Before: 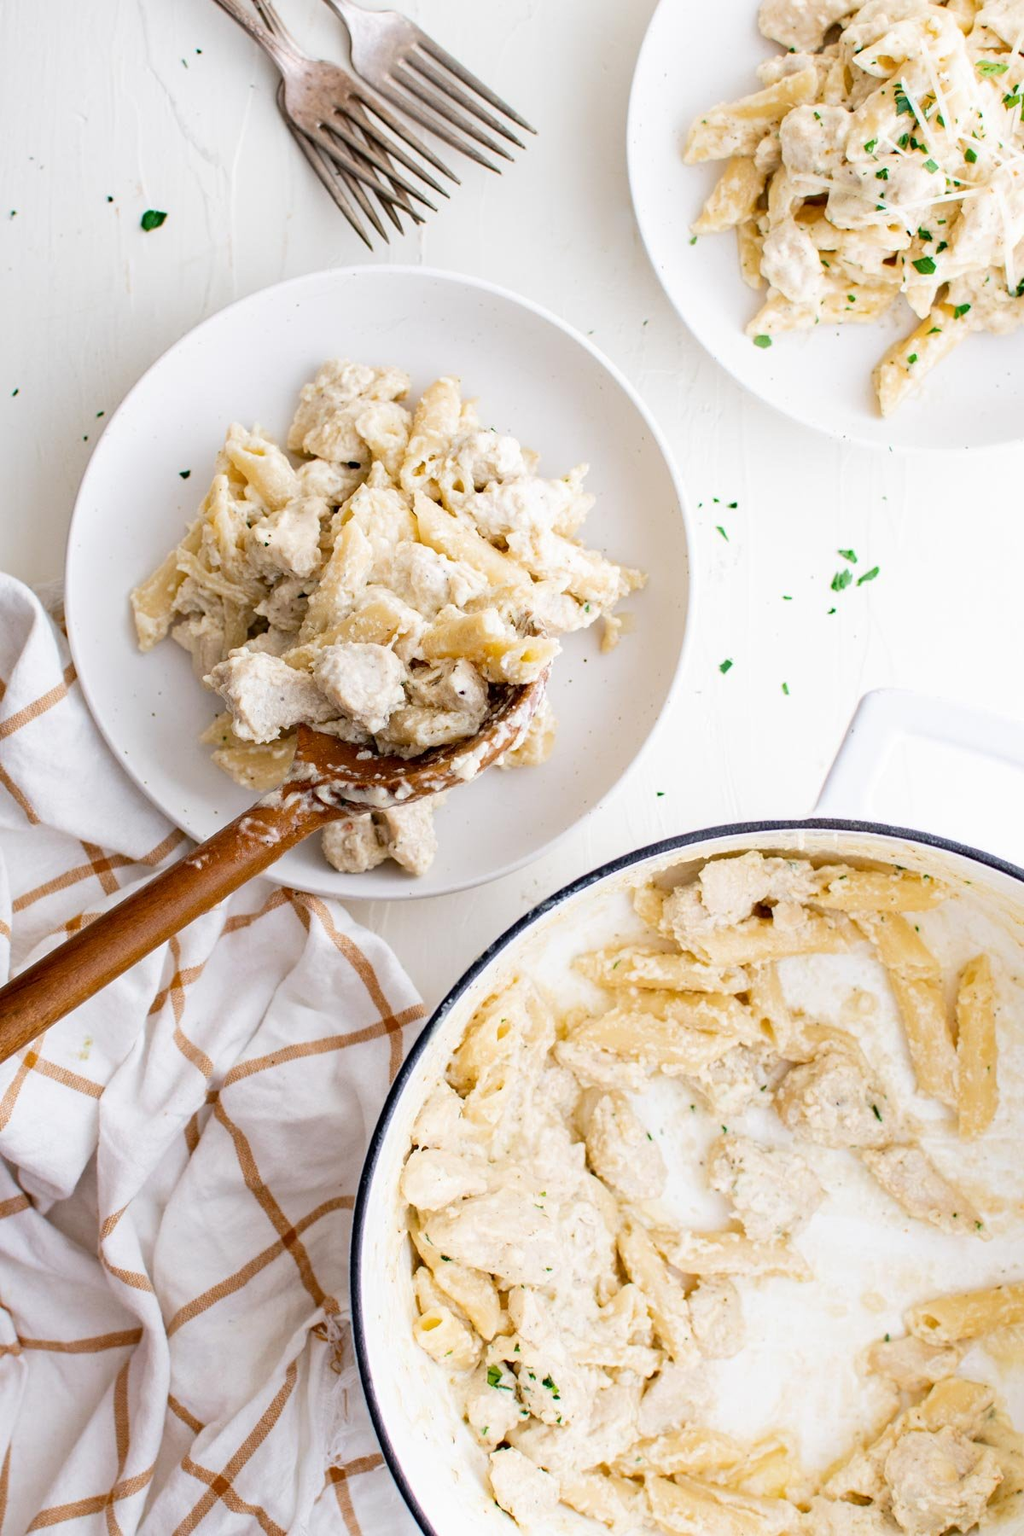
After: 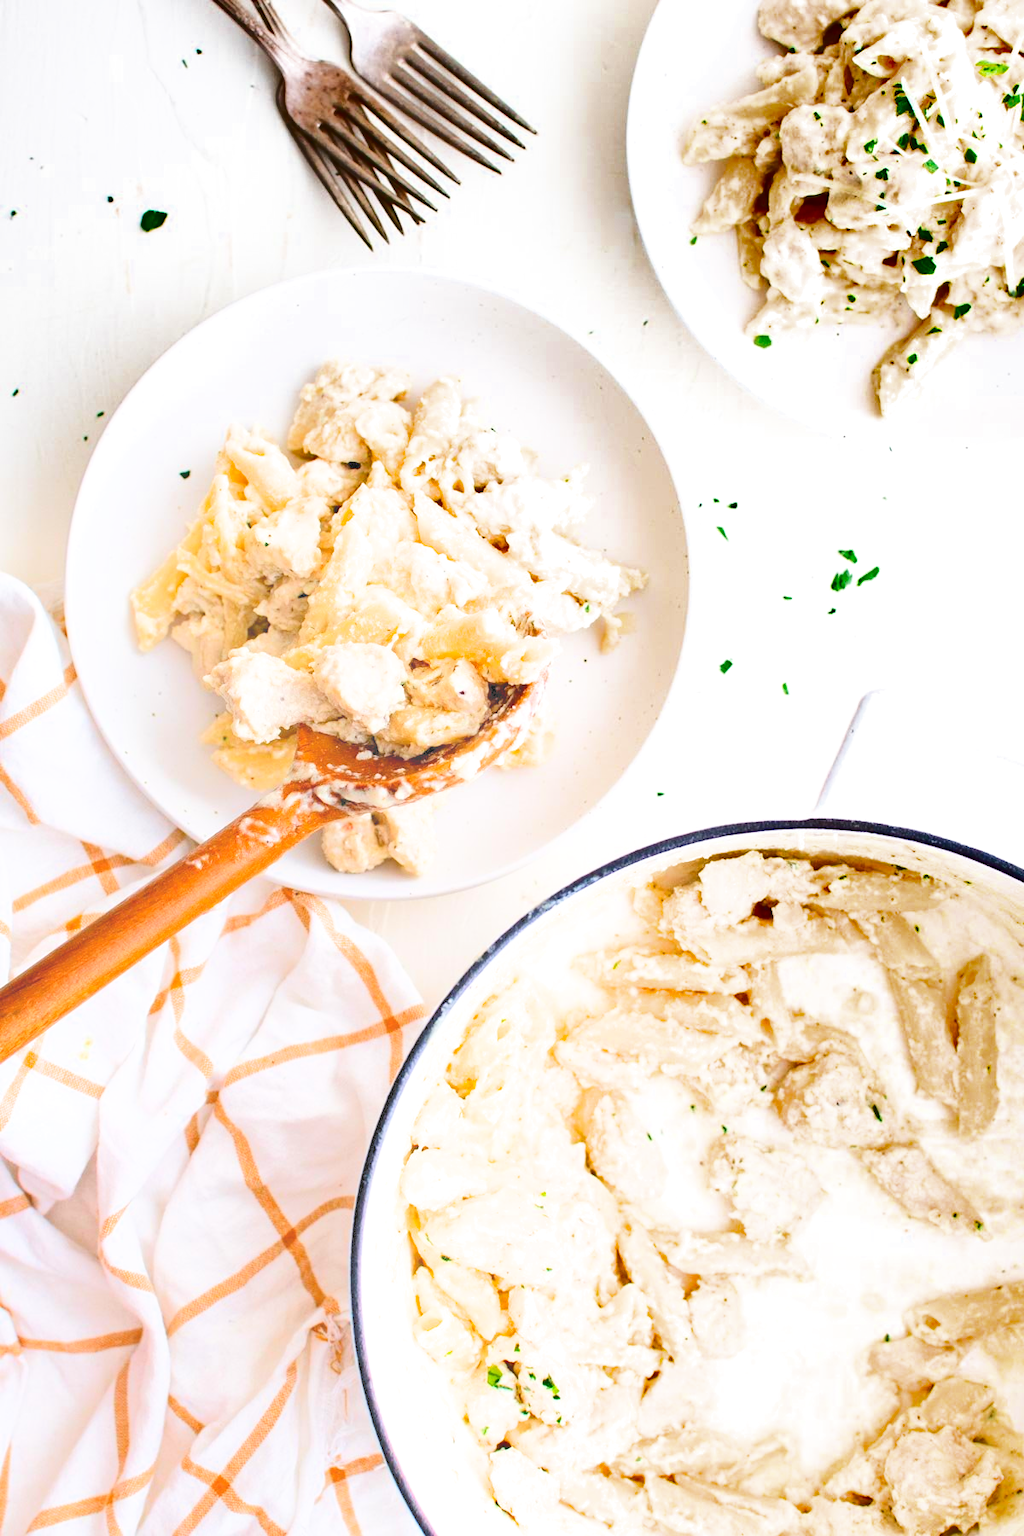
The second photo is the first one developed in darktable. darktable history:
exposure: black level correction 0.001, exposure 1.117 EV, compensate highlight preservation false
filmic rgb: black relative exposure -14.29 EV, white relative exposure 3.35 EV, threshold 2.97 EV, hardness 7.91, contrast 0.994, enable highlight reconstruction true
contrast brightness saturation: contrast 0.085, saturation 0.271
shadows and highlights: radius 328.94, shadows 54.54, highlights -99.46, compress 94.35%, soften with gaussian
tone curve: curves: ch0 [(0, 0) (0.003, 0.275) (0.011, 0.288) (0.025, 0.309) (0.044, 0.326) (0.069, 0.346) (0.1, 0.37) (0.136, 0.396) (0.177, 0.432) (0.224, 0.473) (0.277, 0.516) (0.335, 0.566) (0.399, 0.611) (0.468, 0.661) (0.543, 0.711) (0.623, 0.761) (0.709, 0.817) (0.801, 0.867) (0.898, 0.911) (1, 1)], color space Lab, independent channels, preserve colors none
